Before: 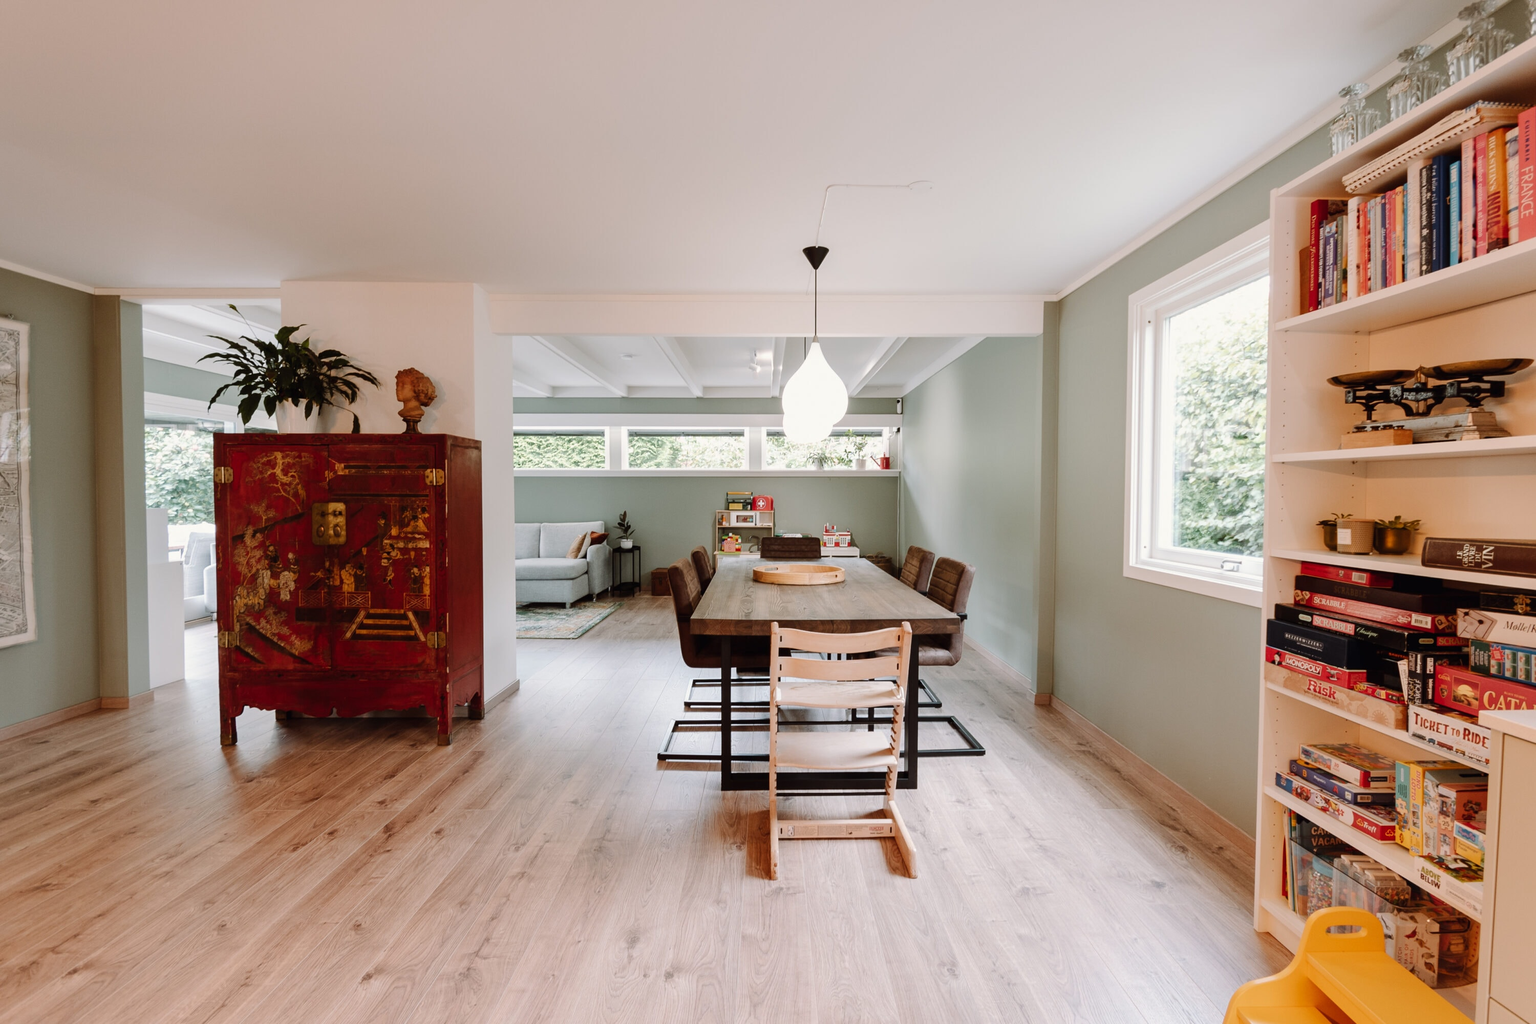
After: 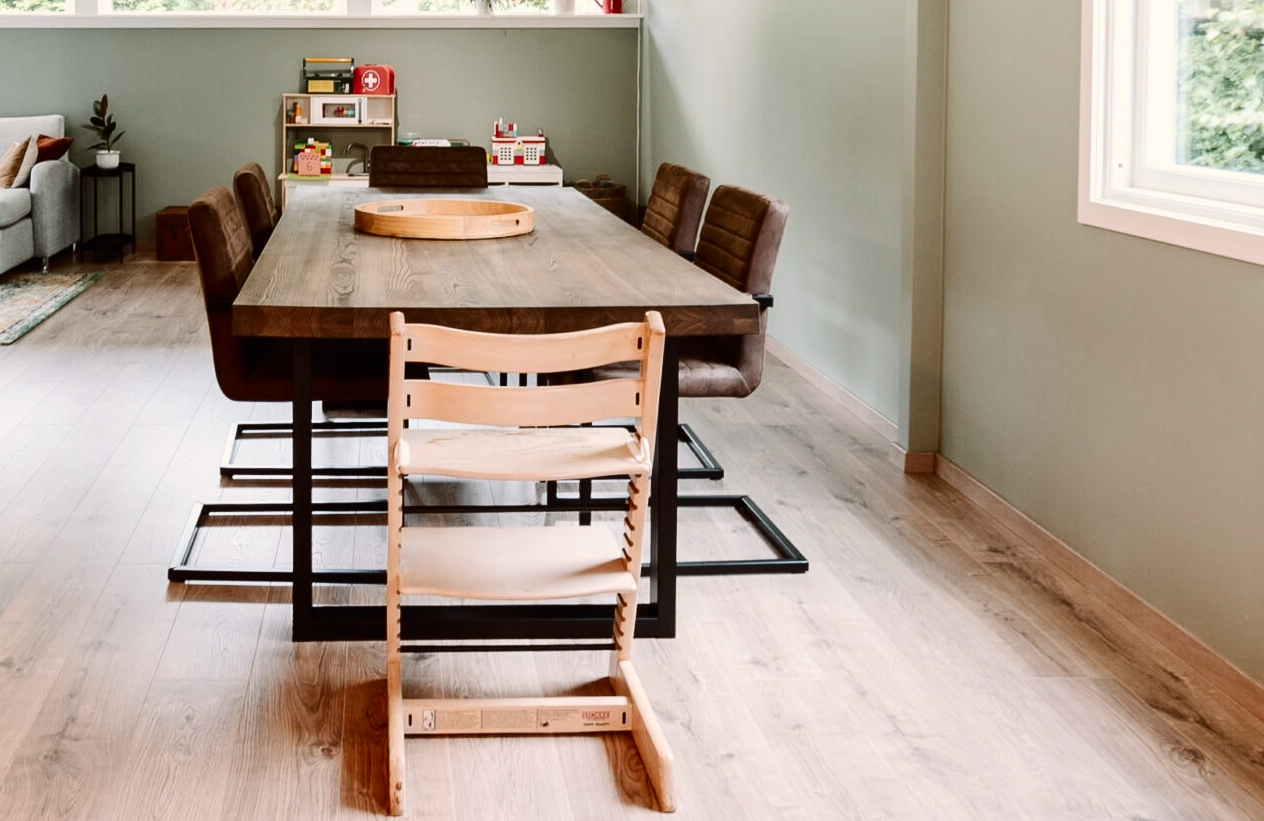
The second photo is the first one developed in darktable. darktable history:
color correction: highlights a* 0.816, highlights b* 2.78, saturation 1.1
contrast brightness saturation: contrast 0.22
crop: left 37.221%, top 45.169%, right 20.63%, bottom 13.777%
